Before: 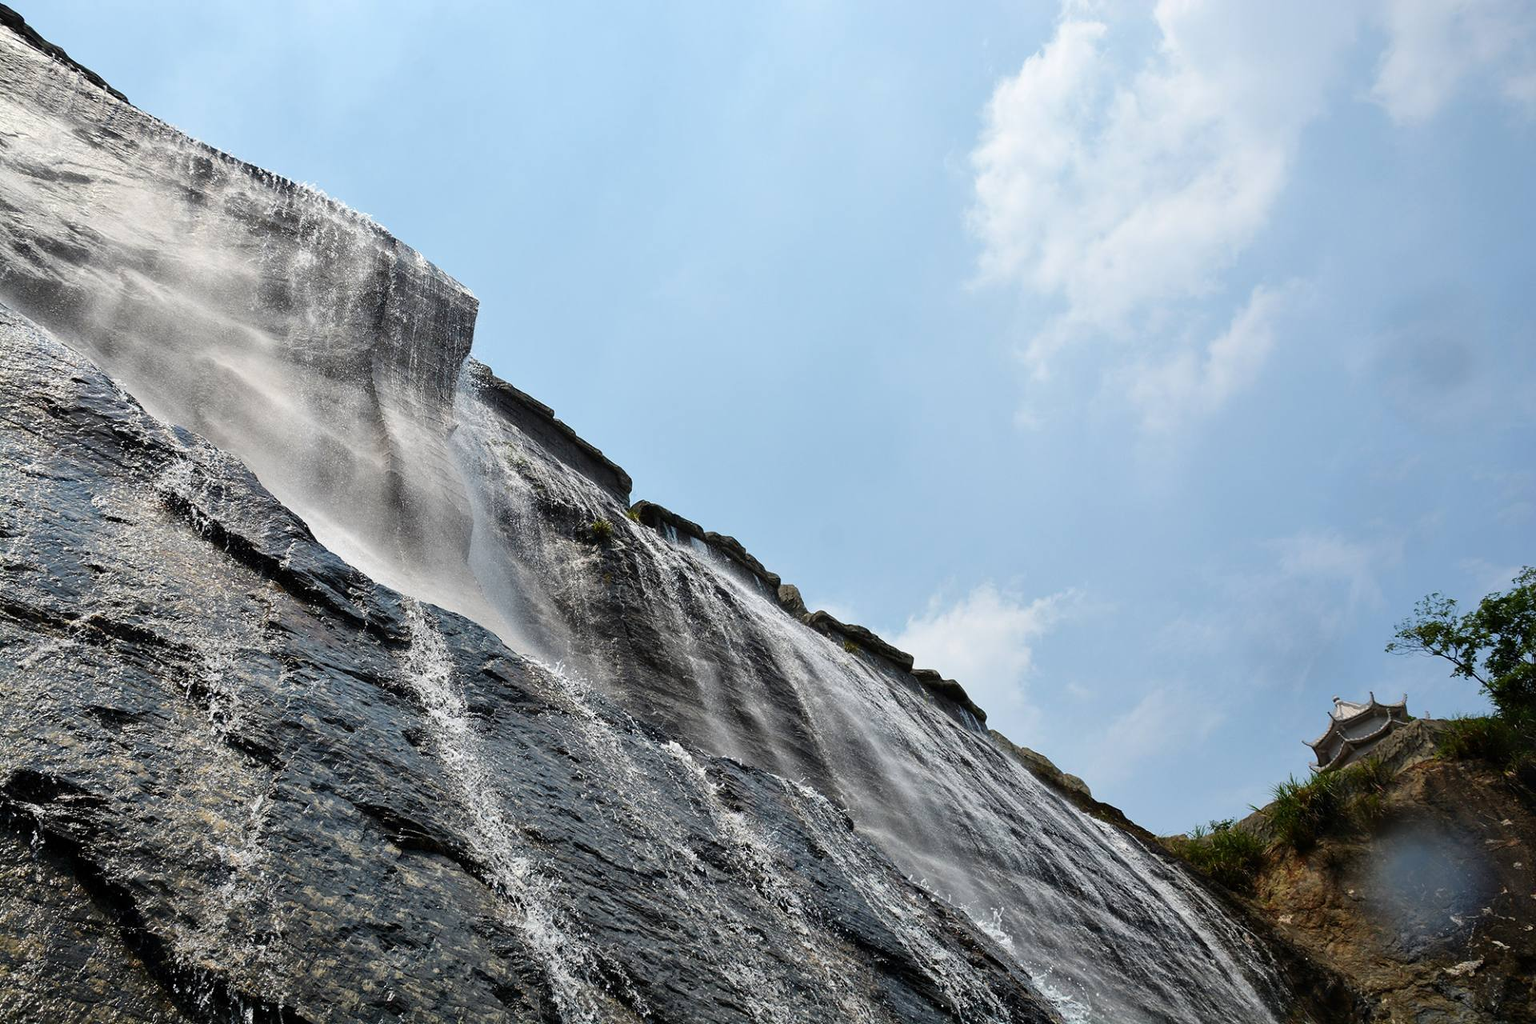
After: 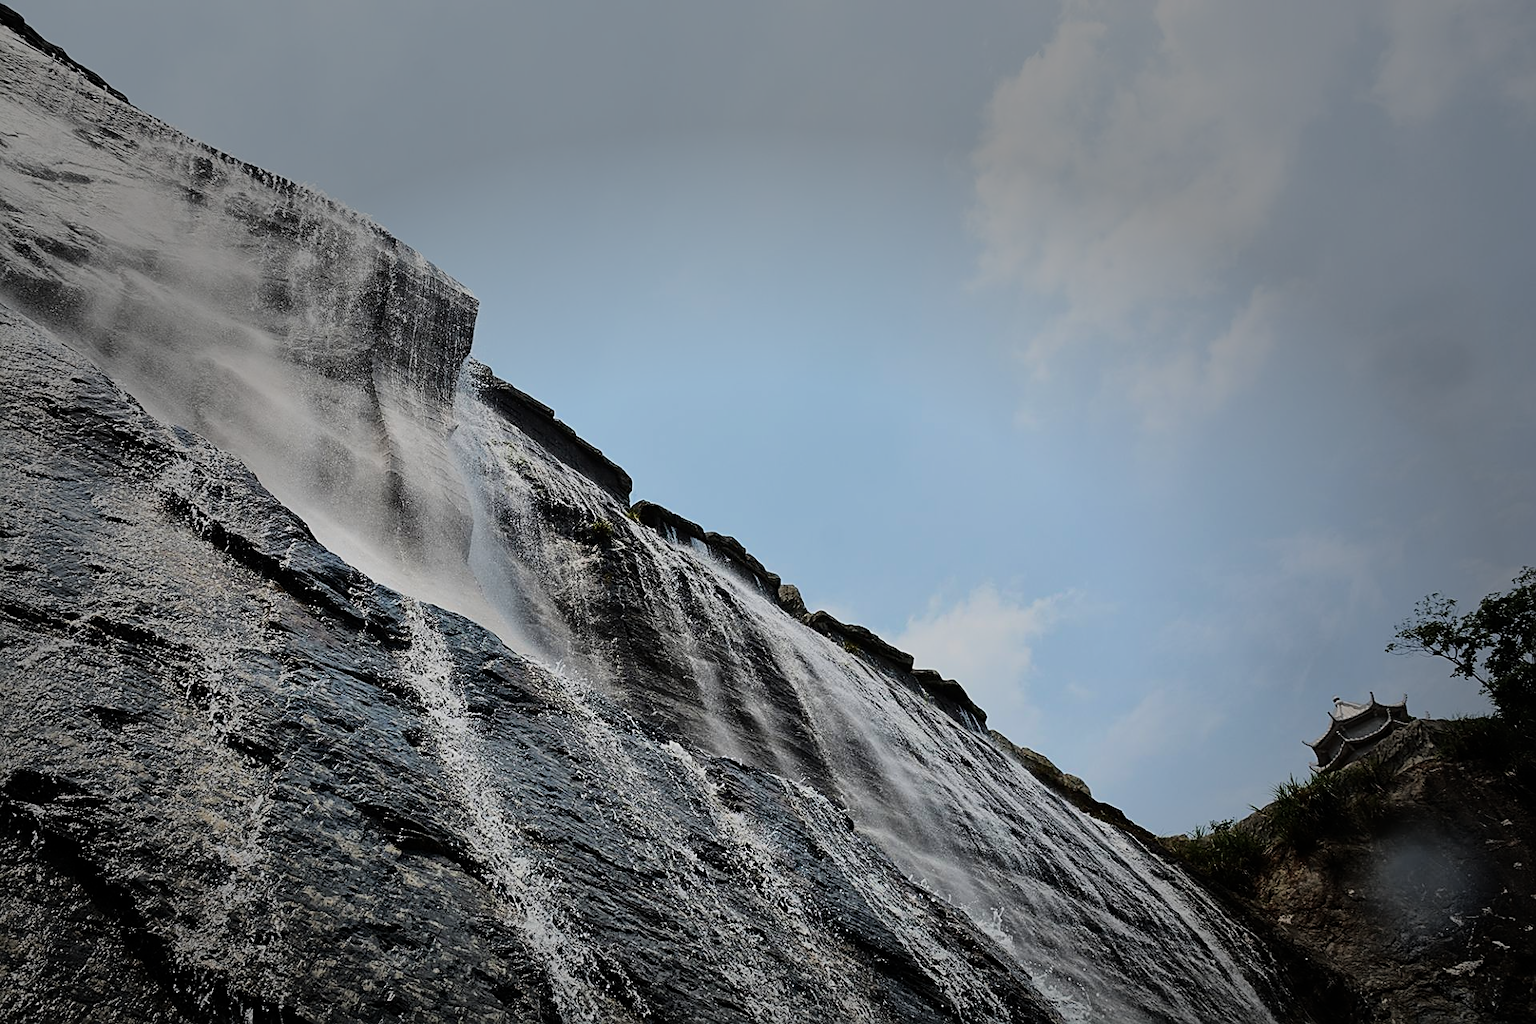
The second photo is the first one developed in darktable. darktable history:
sharpen: on, module defaults
exposure: exposure -1.449 EV, compensate highlight preservation false
tone equalizer: -7 EV 0.153 EV, -6 EV 0.601 EV, -5 EV 1.18 EV, -4 EV 1.31 EV, -3 EV 1.14 EV, -2 EV 0.6 EV, -1 EV 0.166 EV, edges refinement/feathering 500, mask exposure compensation -1.57 EV, preserve details no
vignetting: fall-off start 49.18%, center (-0.029, 0.236), automatic ratio true, width/height ratio 1.285
